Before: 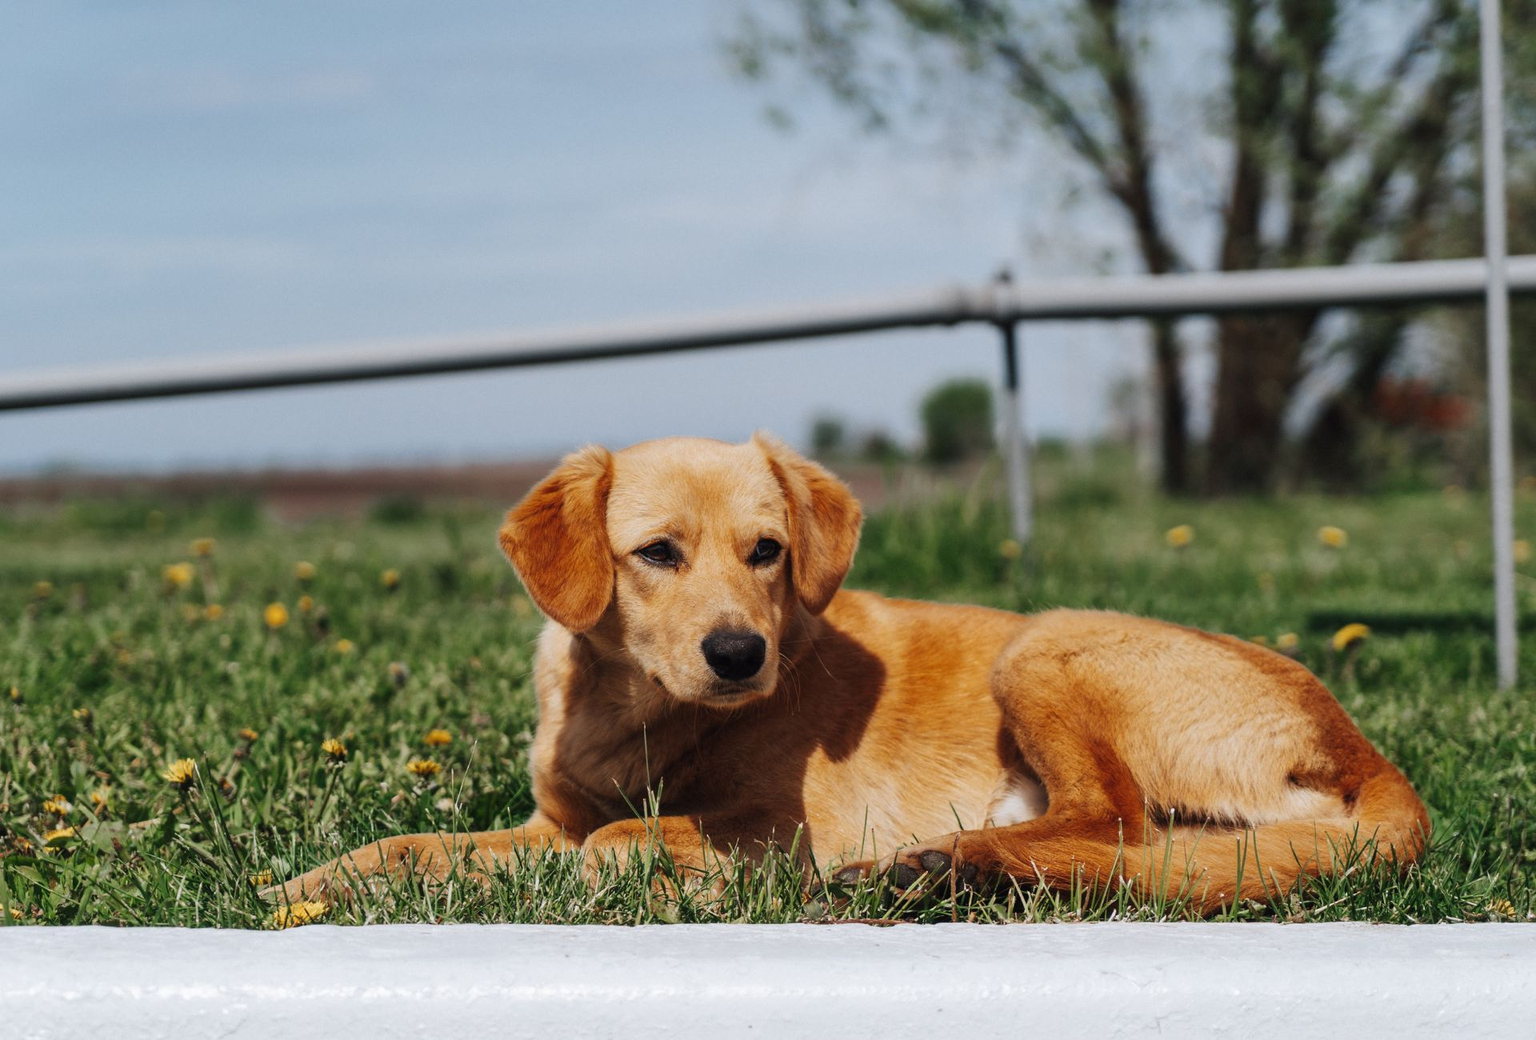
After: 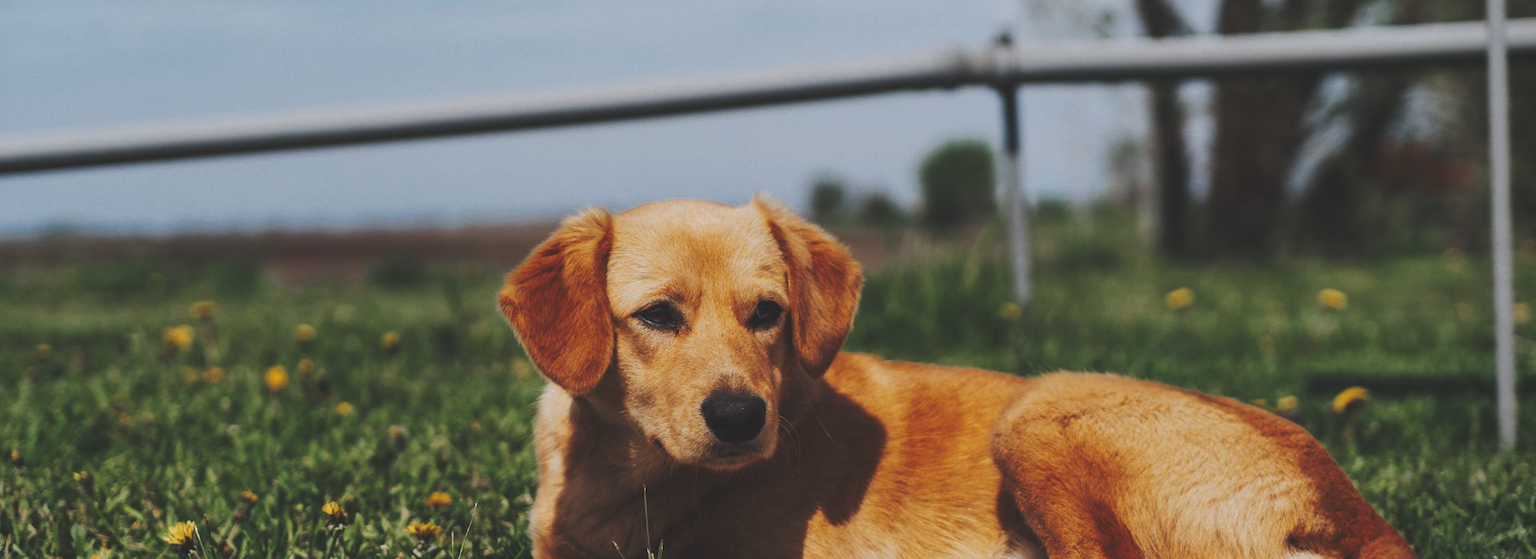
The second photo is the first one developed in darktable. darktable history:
tone curve: curves: ch0 [(0, 0.142) (0.384, 0.314) (0.752, 0.711) (0.991, 0.95)]; ch1 [(0.006, 0.129) (0.346, 0.384) (1, 1)]; ch2 [(0.003, 0.057) (0.261, 0.248) (1, 1)], preserve colors none
vignetting: fall-off start 91.87%, center (-0.067, -0.318)
crop and rotate: top 22.868%, bottom 23.336%
